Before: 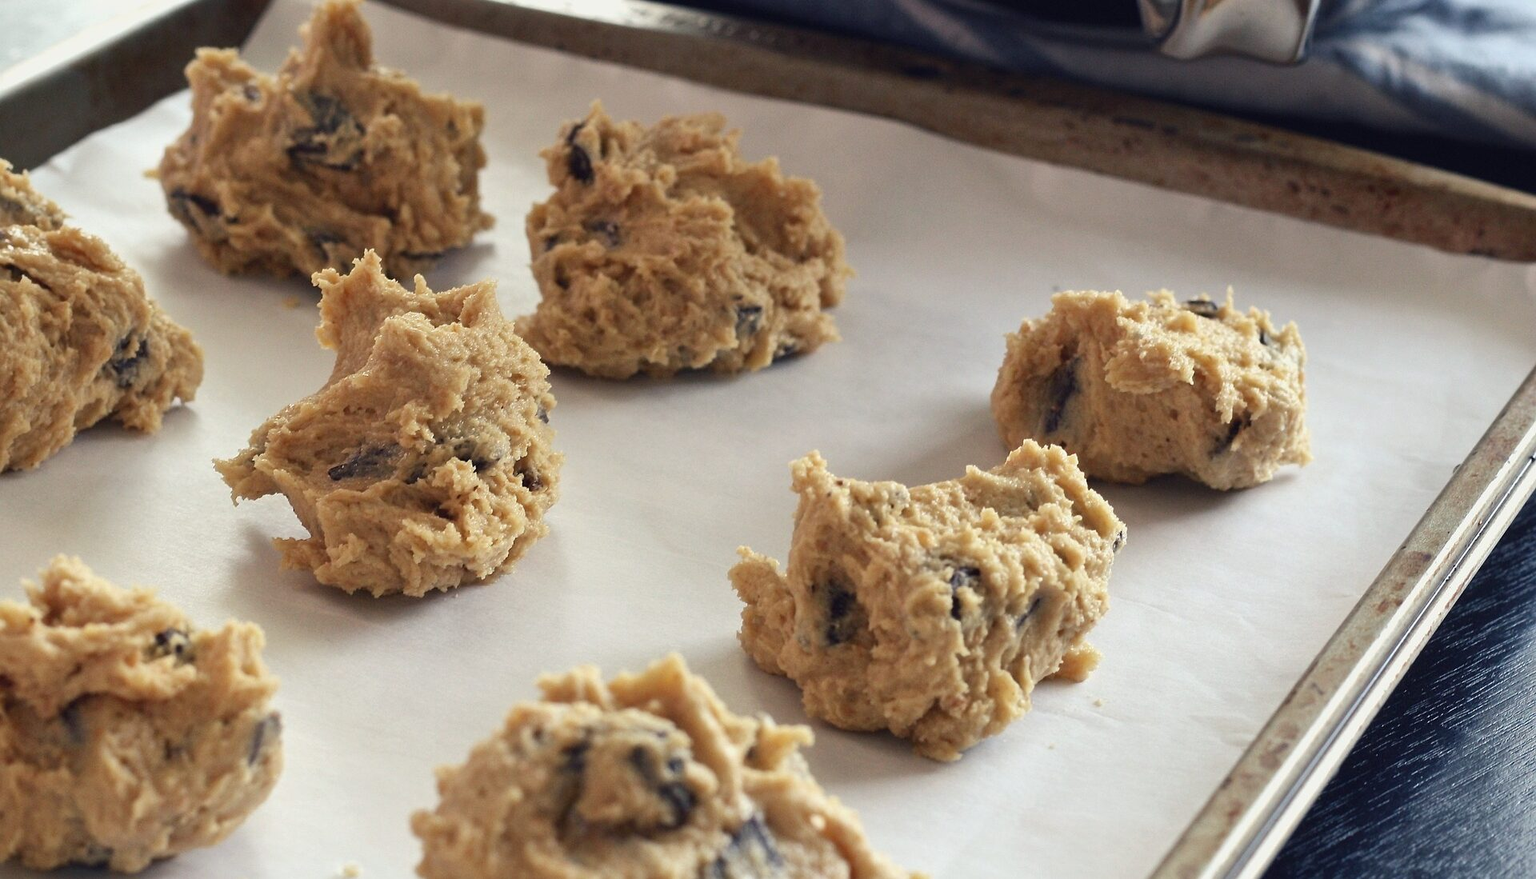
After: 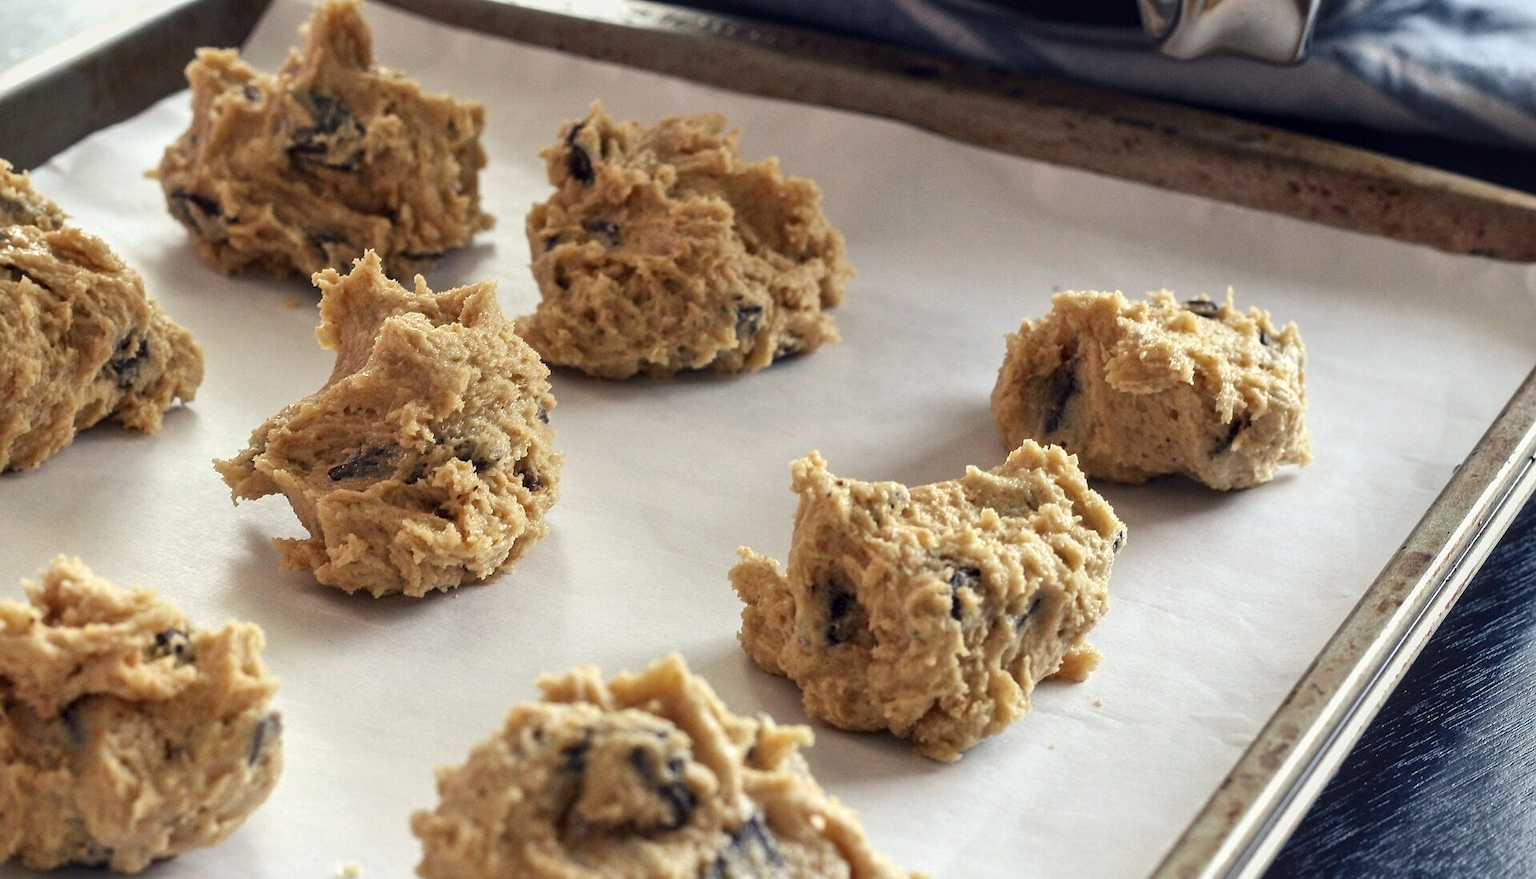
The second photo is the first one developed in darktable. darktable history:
color balance rgb: perceptual saturation grading › global saturation 3.7%, global vibrance 5.56%, contrast 3.24%
local contrast: on, module defaults
